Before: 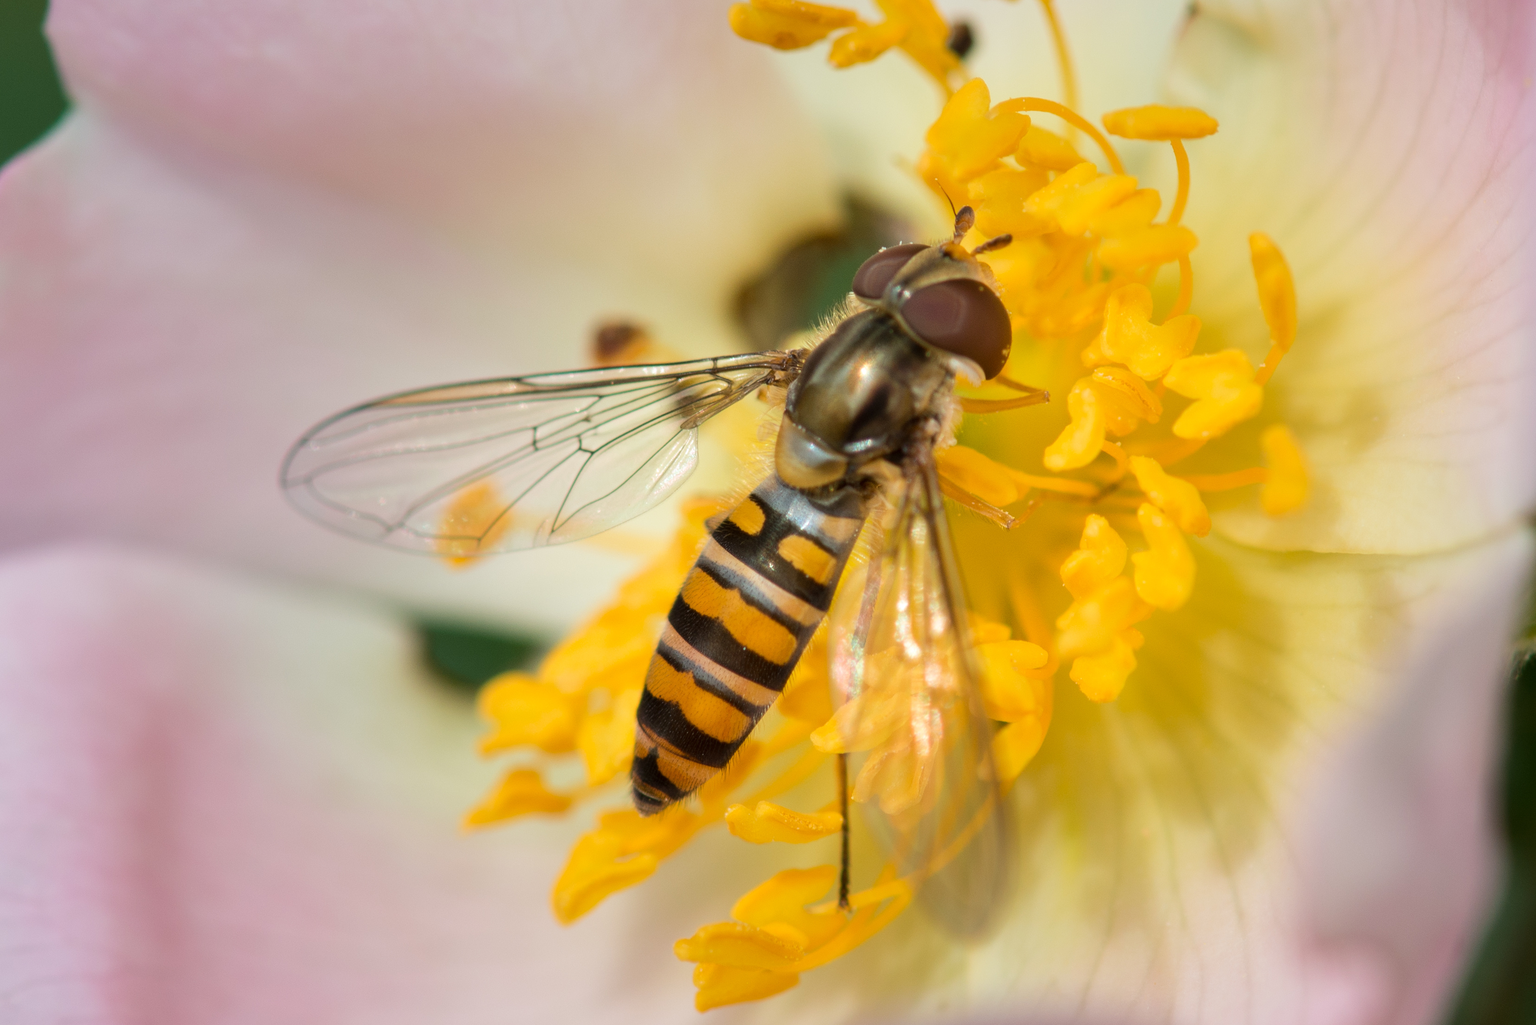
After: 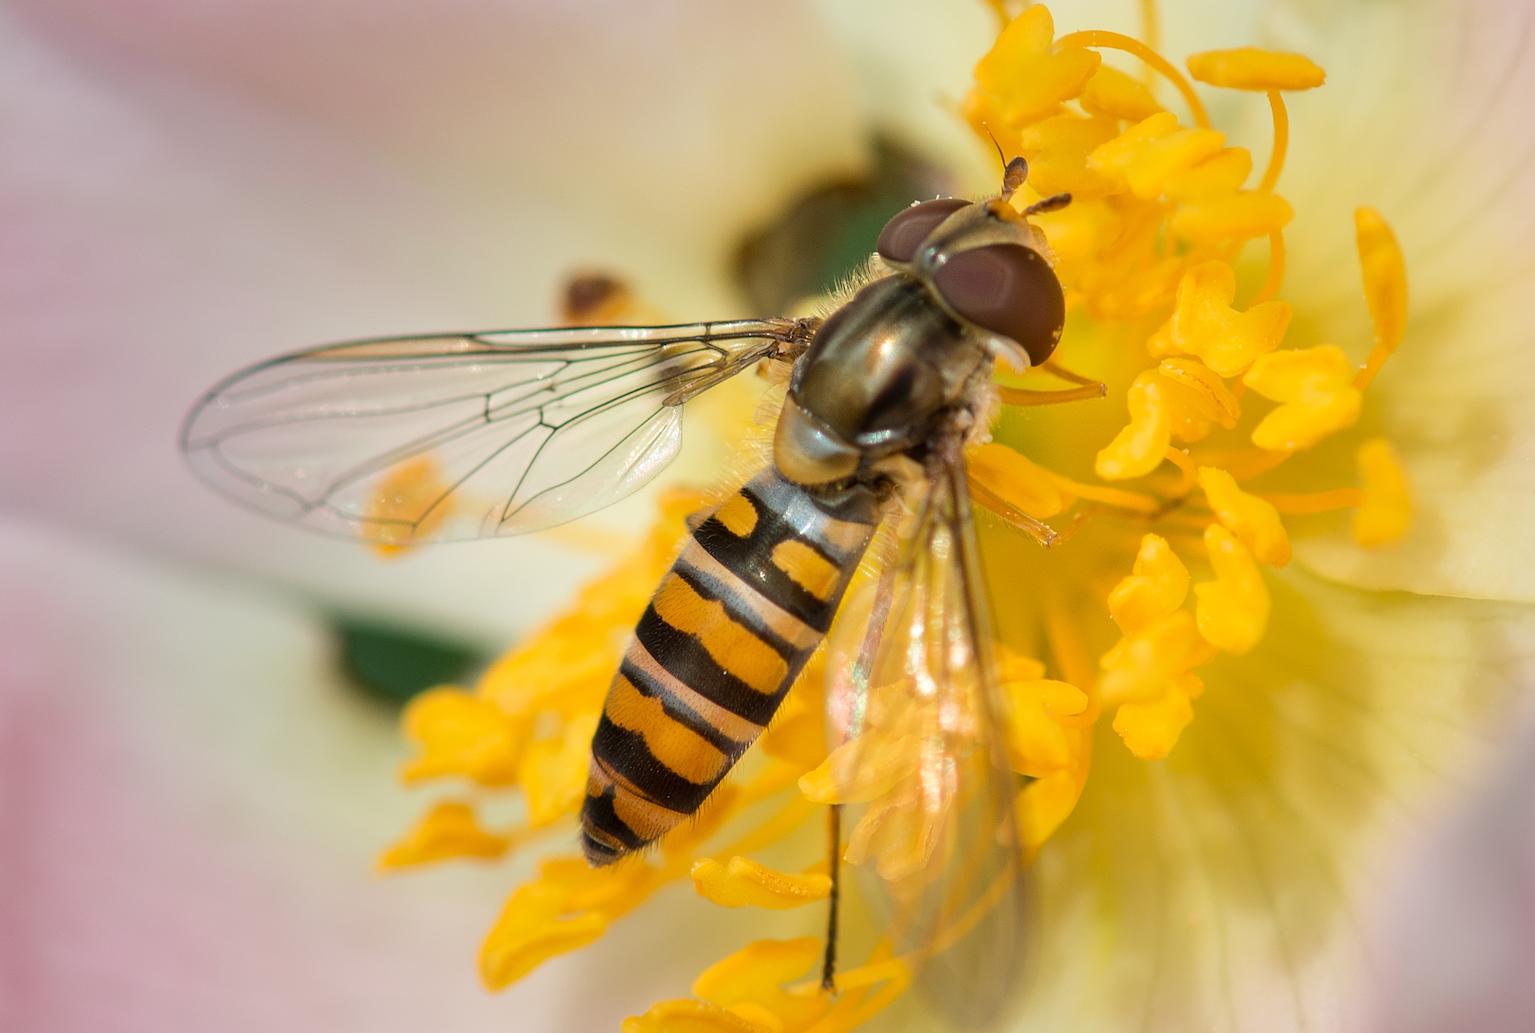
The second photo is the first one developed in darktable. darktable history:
sharpen: on, module defaults
crop and rotate: angle -3.03°, left 5.44%, top 5.188%, right 4.624%, bottom 4.109%
